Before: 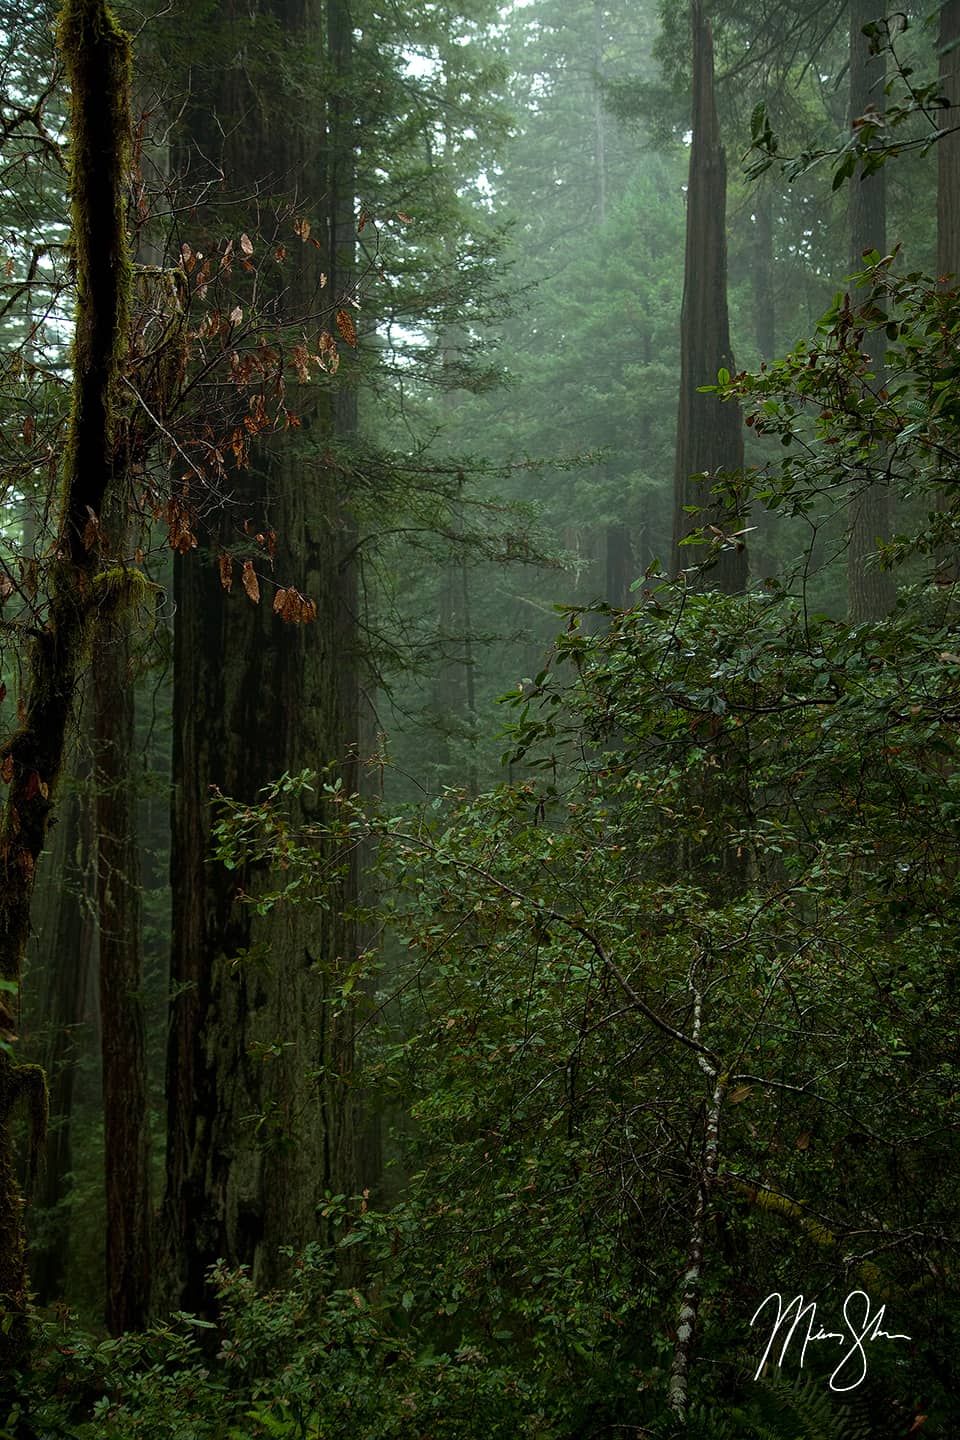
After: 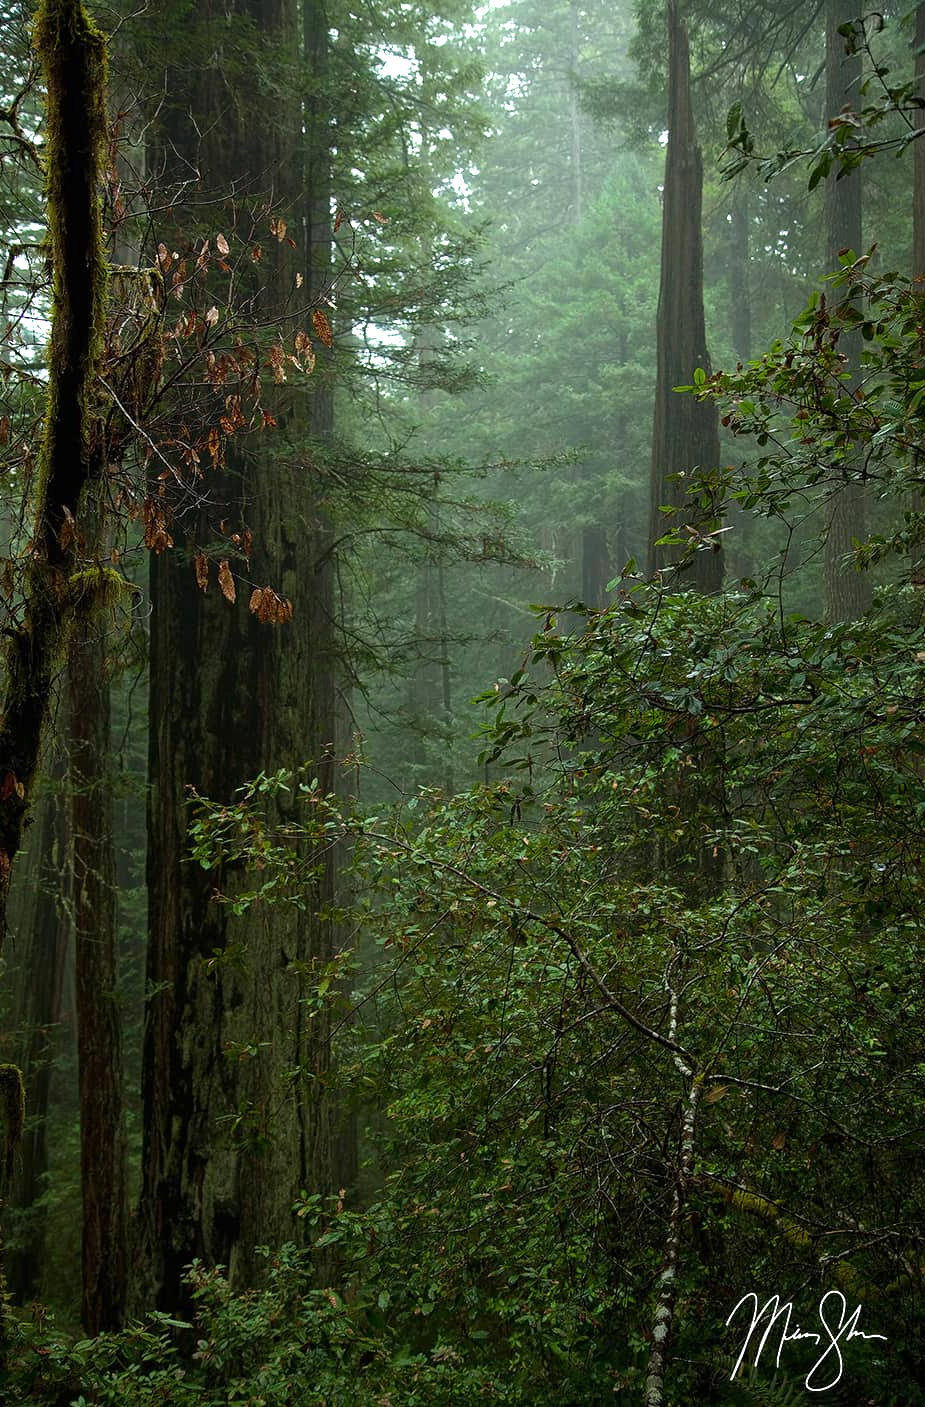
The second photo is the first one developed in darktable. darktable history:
exposure: black level correction 0, exposure 0.5 EV, compensate exposure bias true, compensate highlight preservation false
crop and rotate: left 2.536%, right 1.107%, bottom 2.246%
